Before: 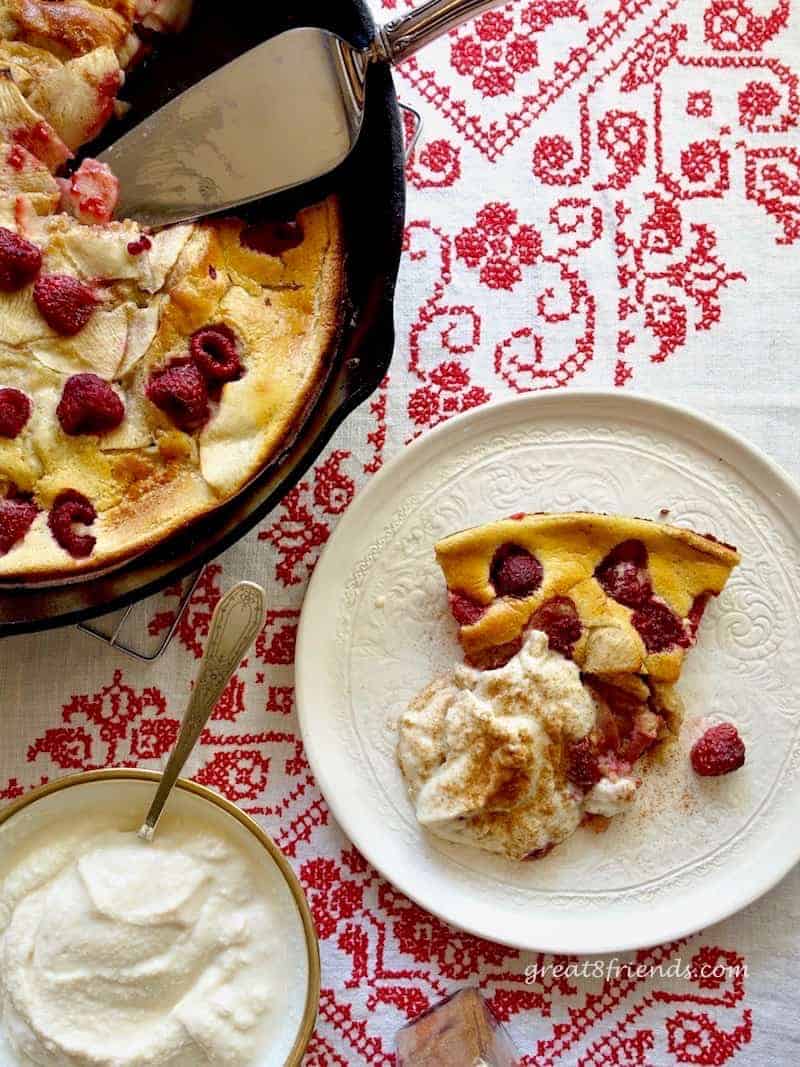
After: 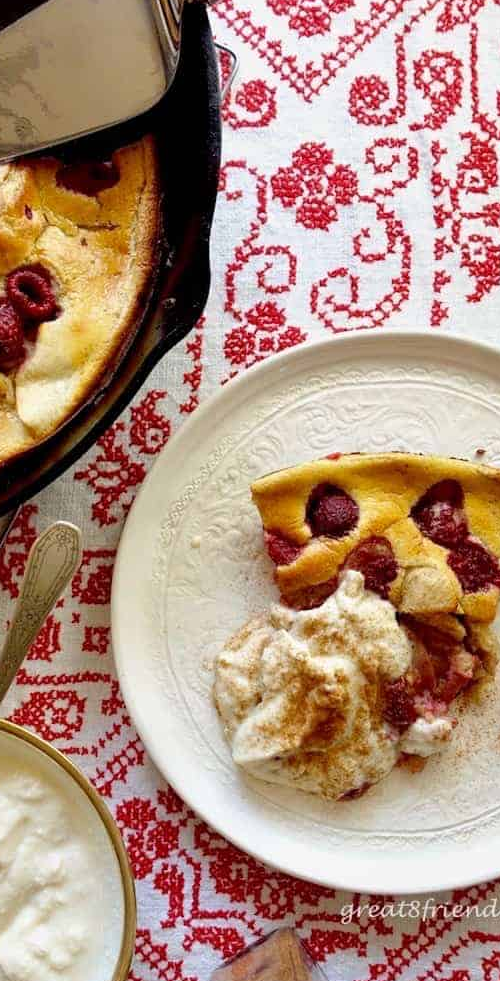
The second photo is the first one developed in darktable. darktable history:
crop and rotate: left 23.205%, top 5.638%, right 14.22%, bottom 2.364%
